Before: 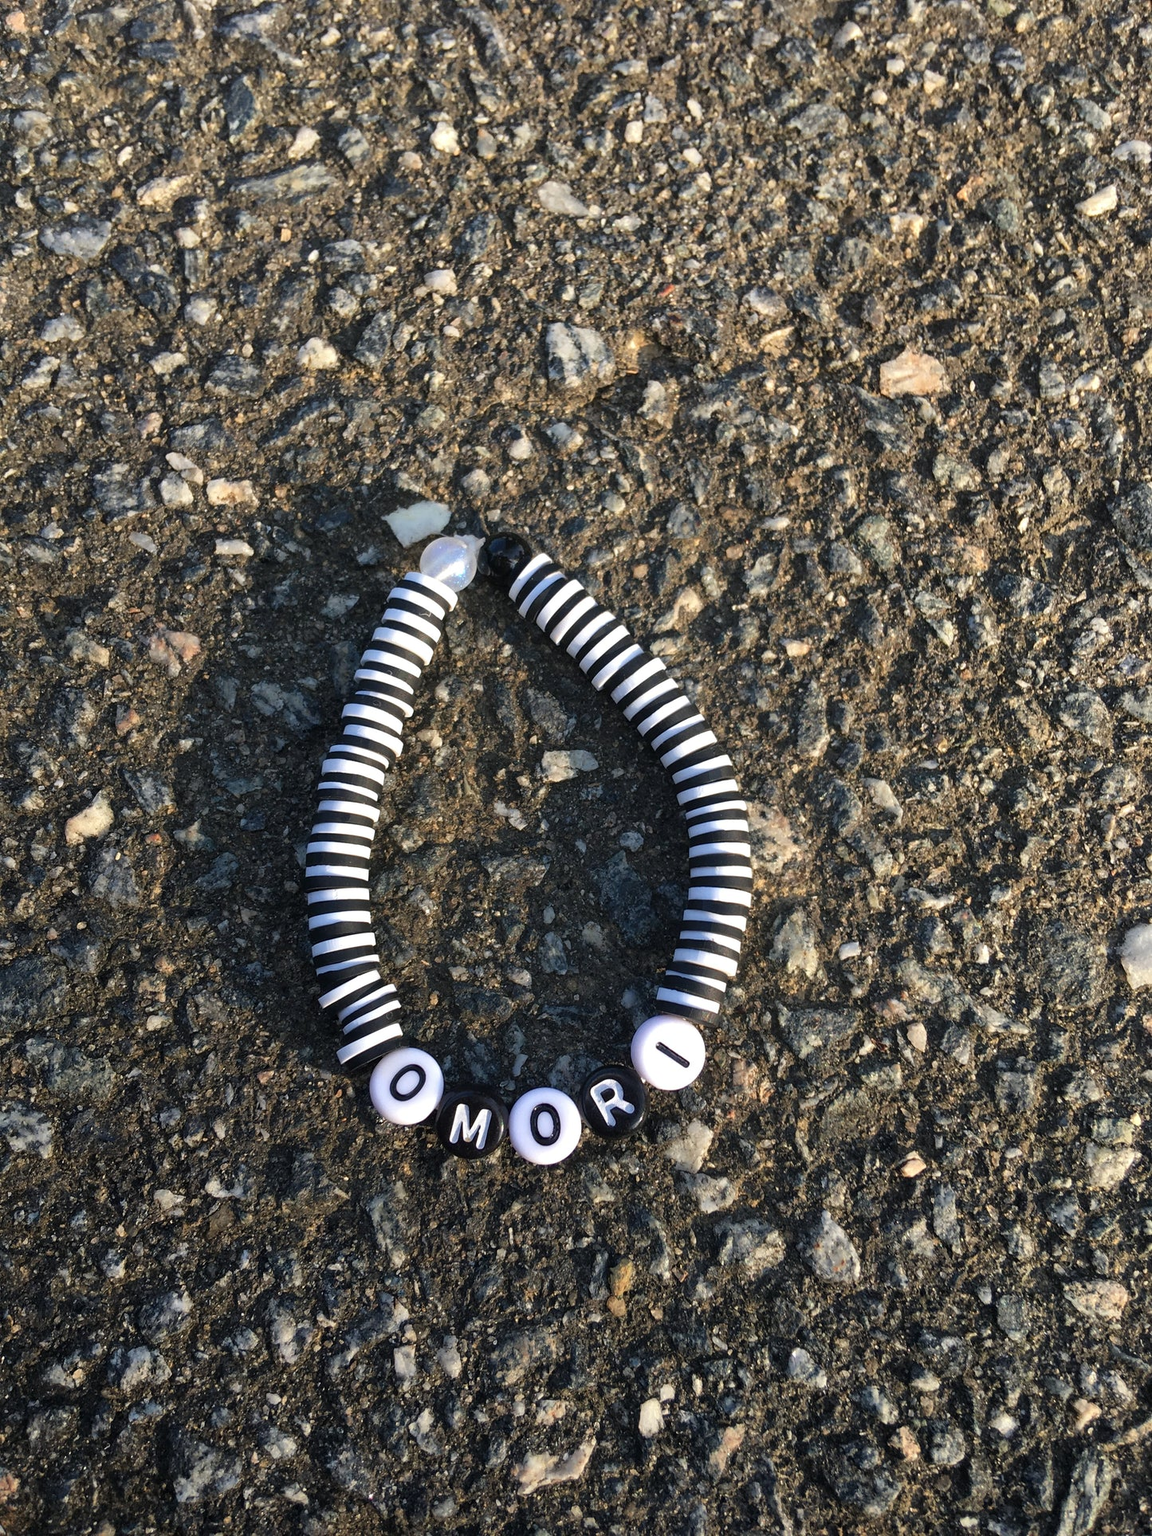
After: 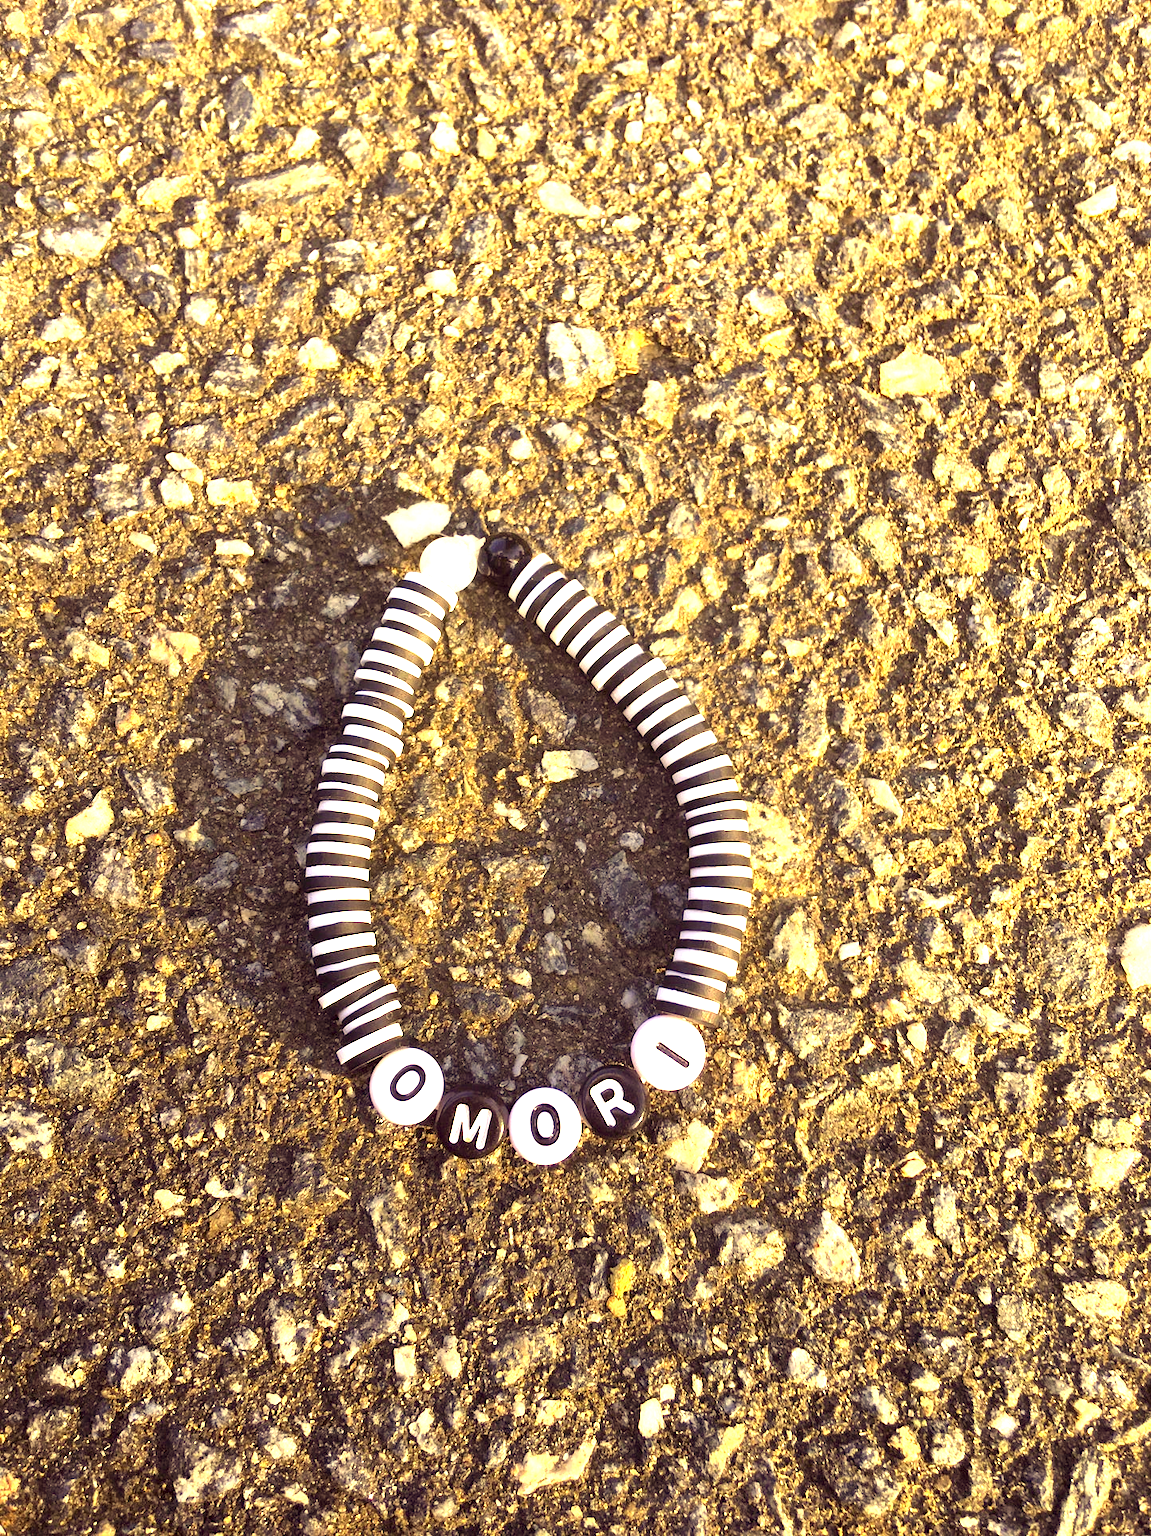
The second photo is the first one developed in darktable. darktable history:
color correction: highlights a* 9.61, highlights b* 39.41, shadows a* 14.6, shadows b* 3.45
exposure: black level correction 0.001, exposure 1.994 EV, compensate exposure bias true, compensate highlight preservation false
